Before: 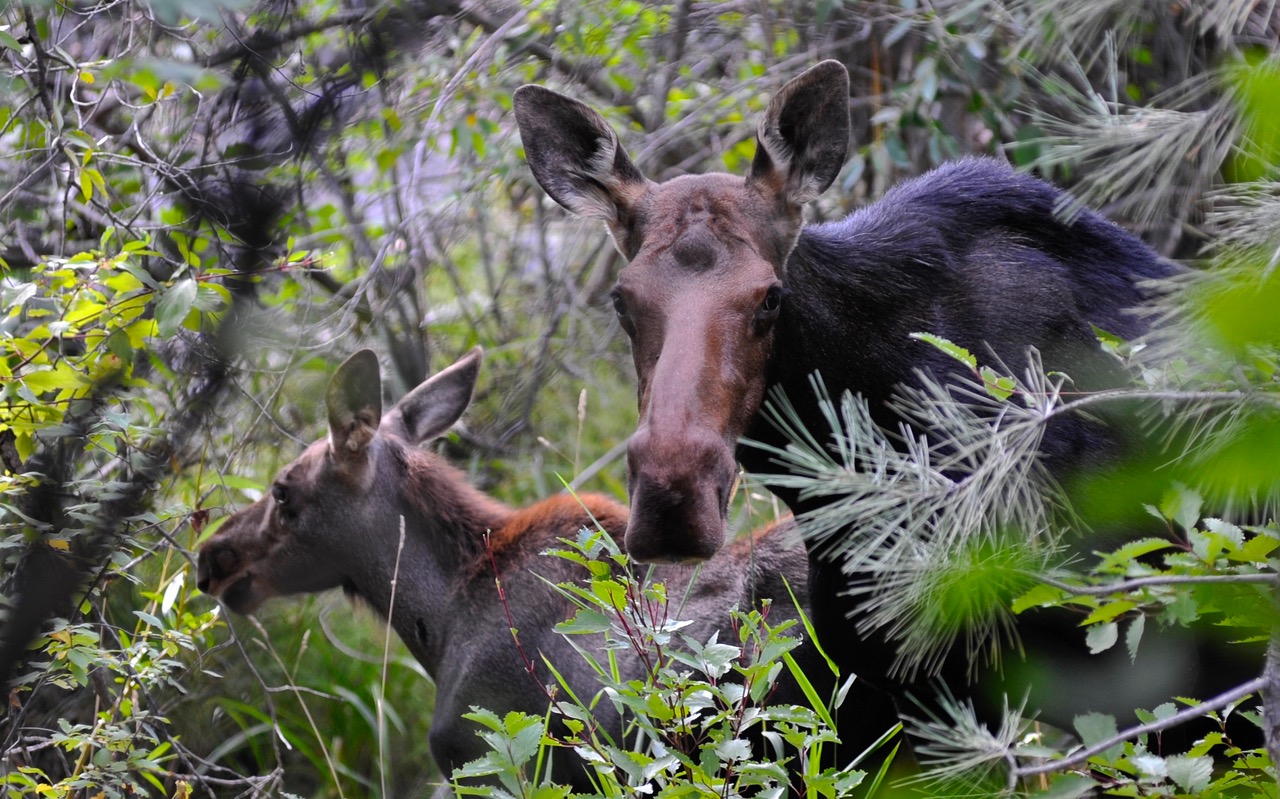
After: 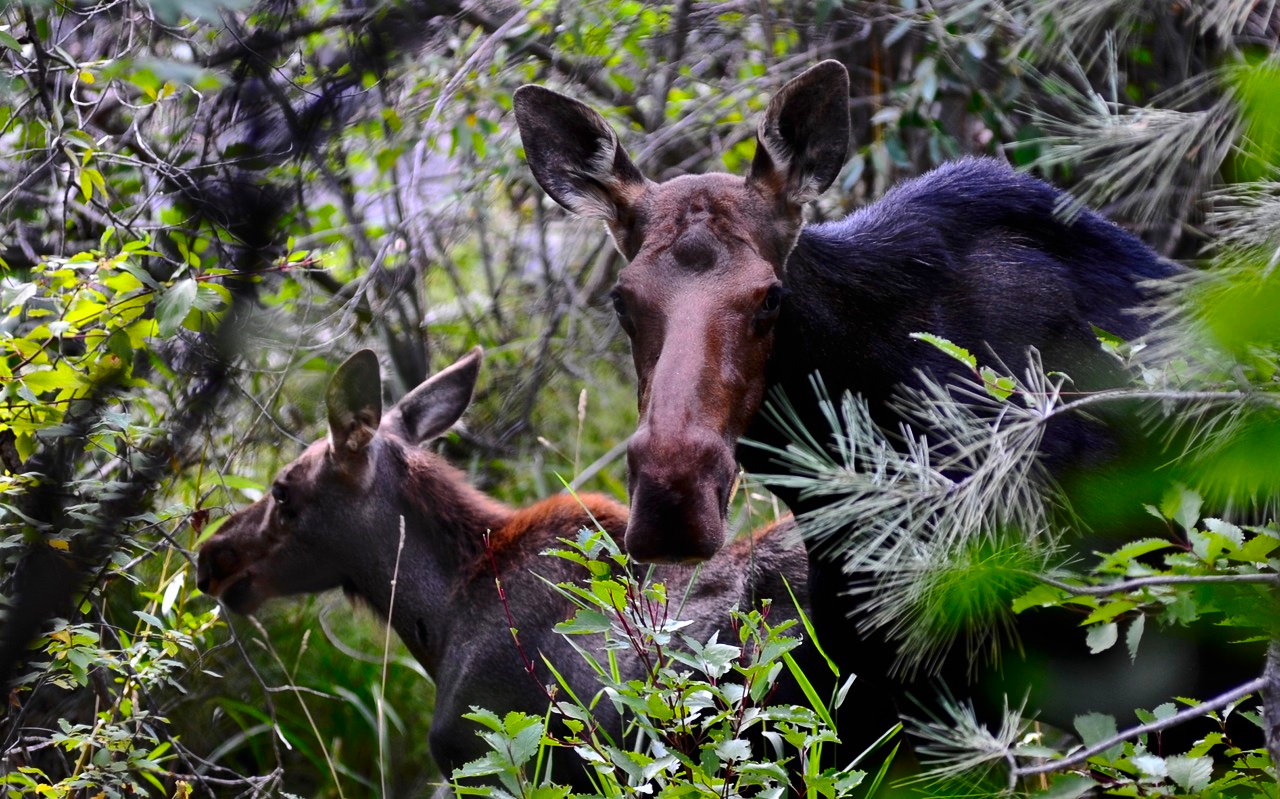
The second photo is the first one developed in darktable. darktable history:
contrast brightness saturation: contrast 0.212, brightness -0.1, saturation 0.208
